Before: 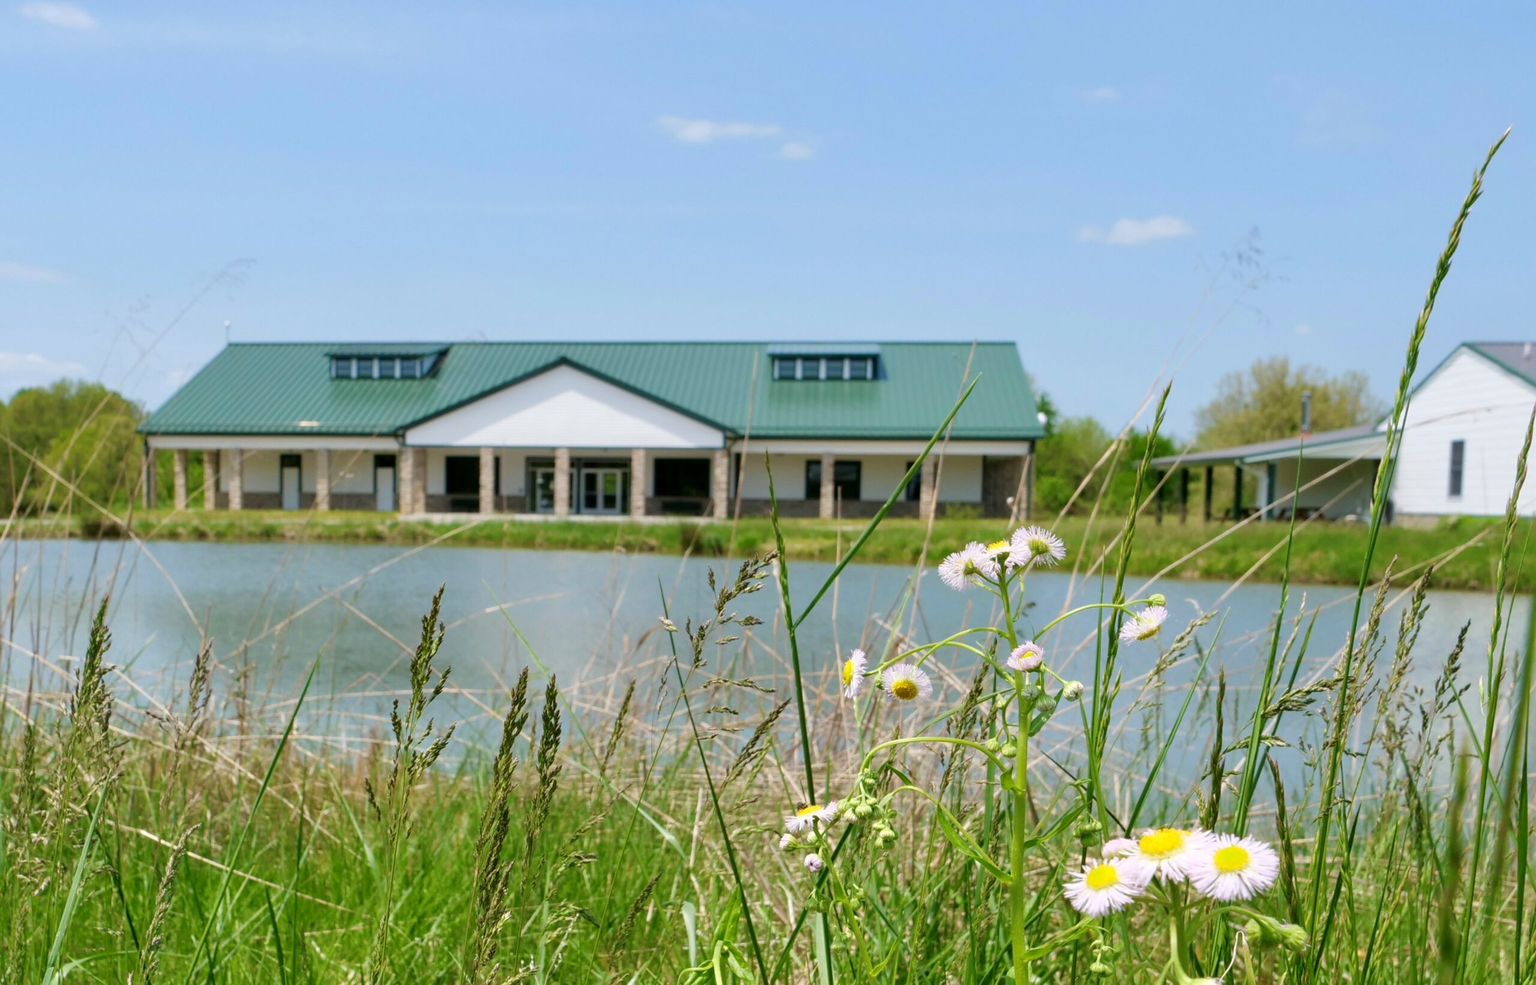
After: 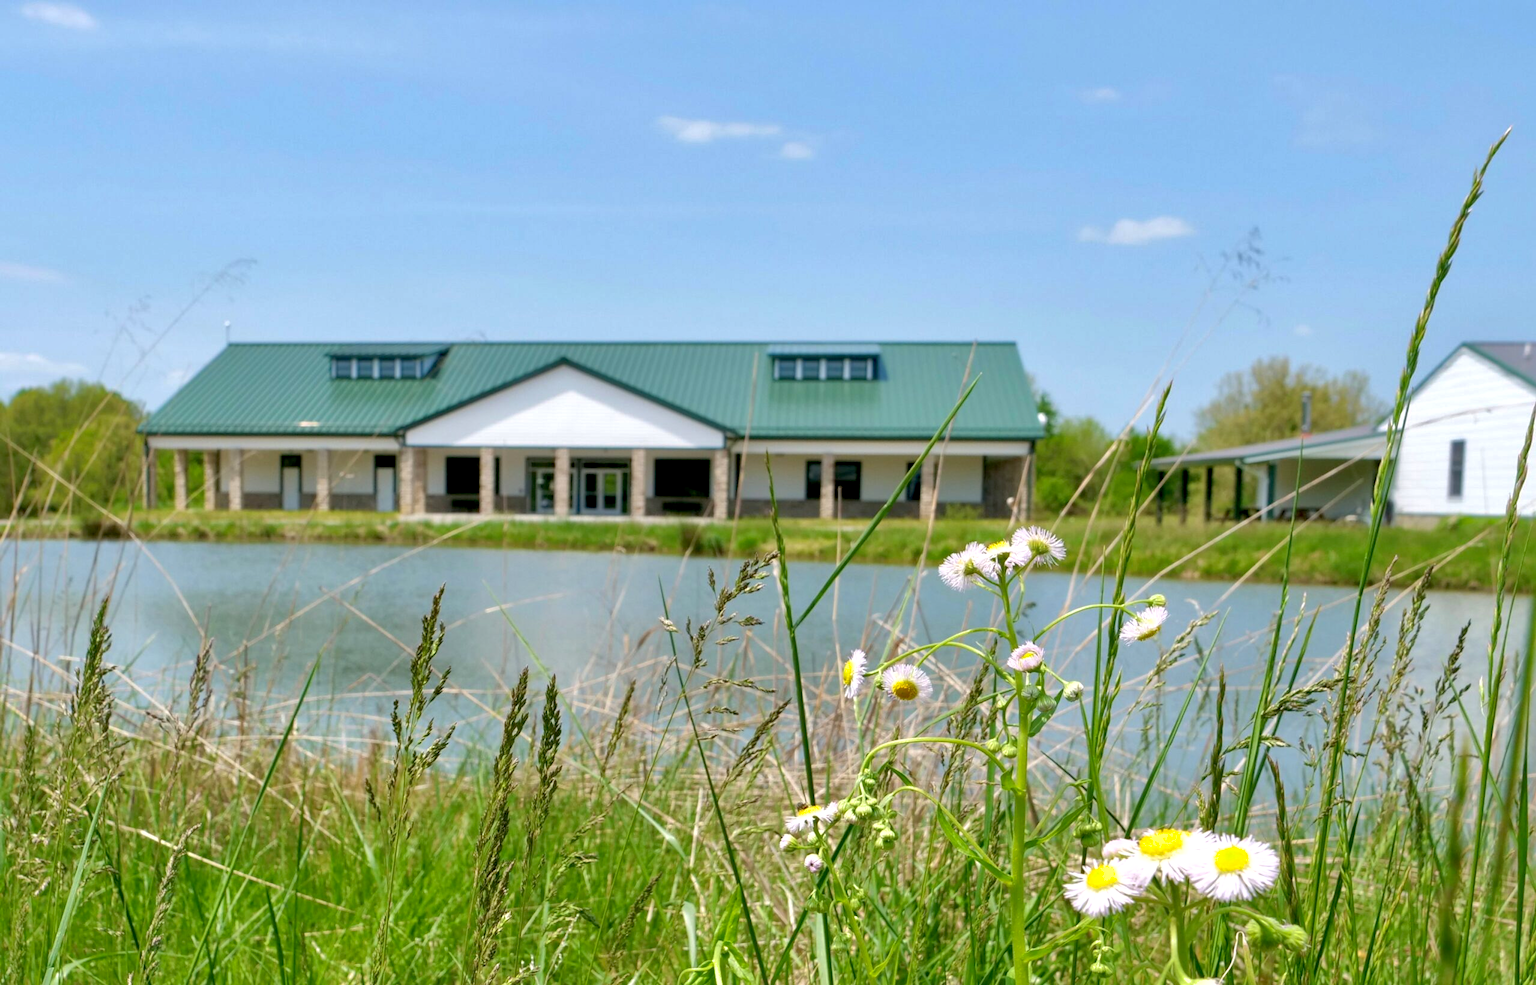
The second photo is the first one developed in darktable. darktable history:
exposure: black level correction 0.005, exposure 0.288 EV, compensate exposure bias true, compensate highlight preservation false
shadows and highlights: on, module defaults
